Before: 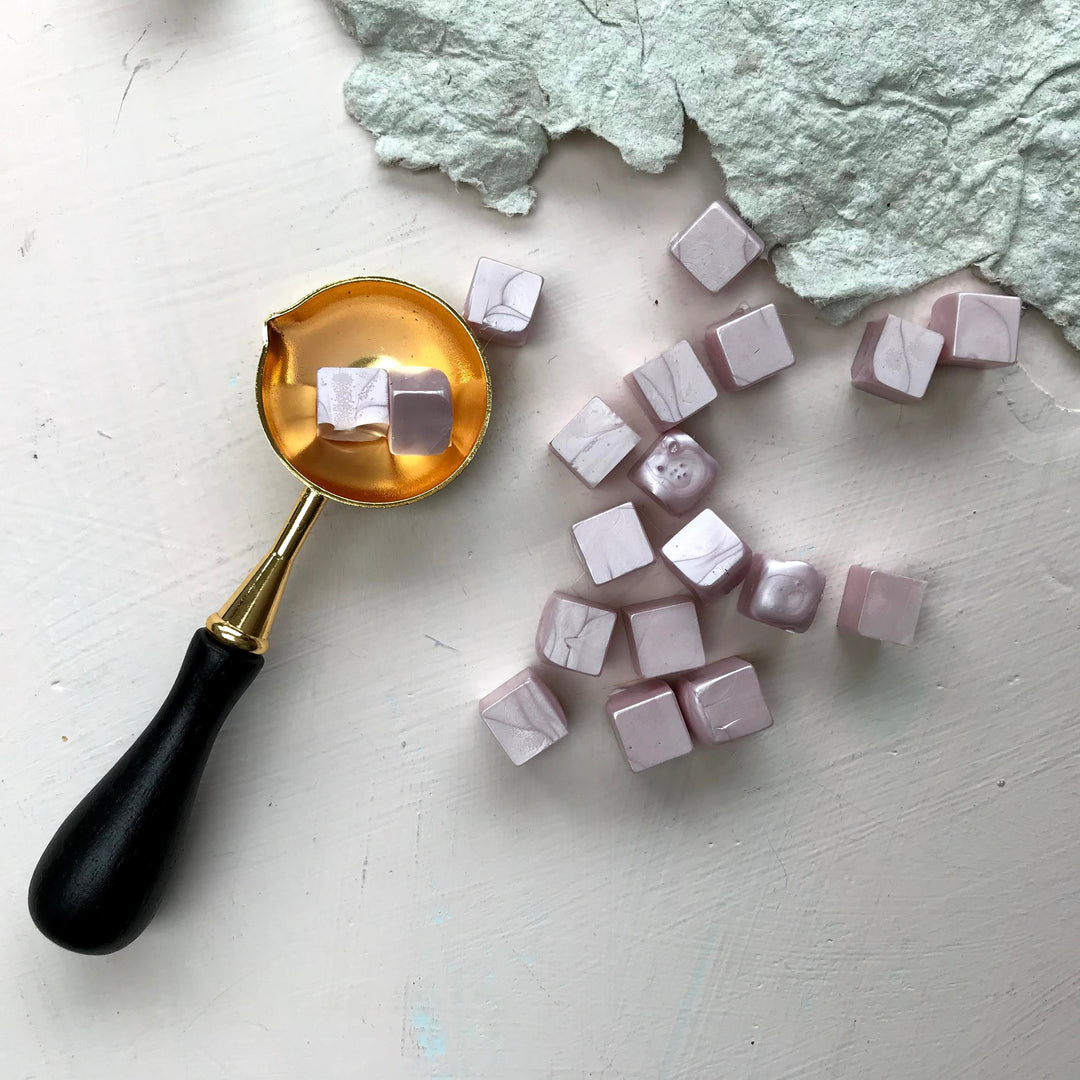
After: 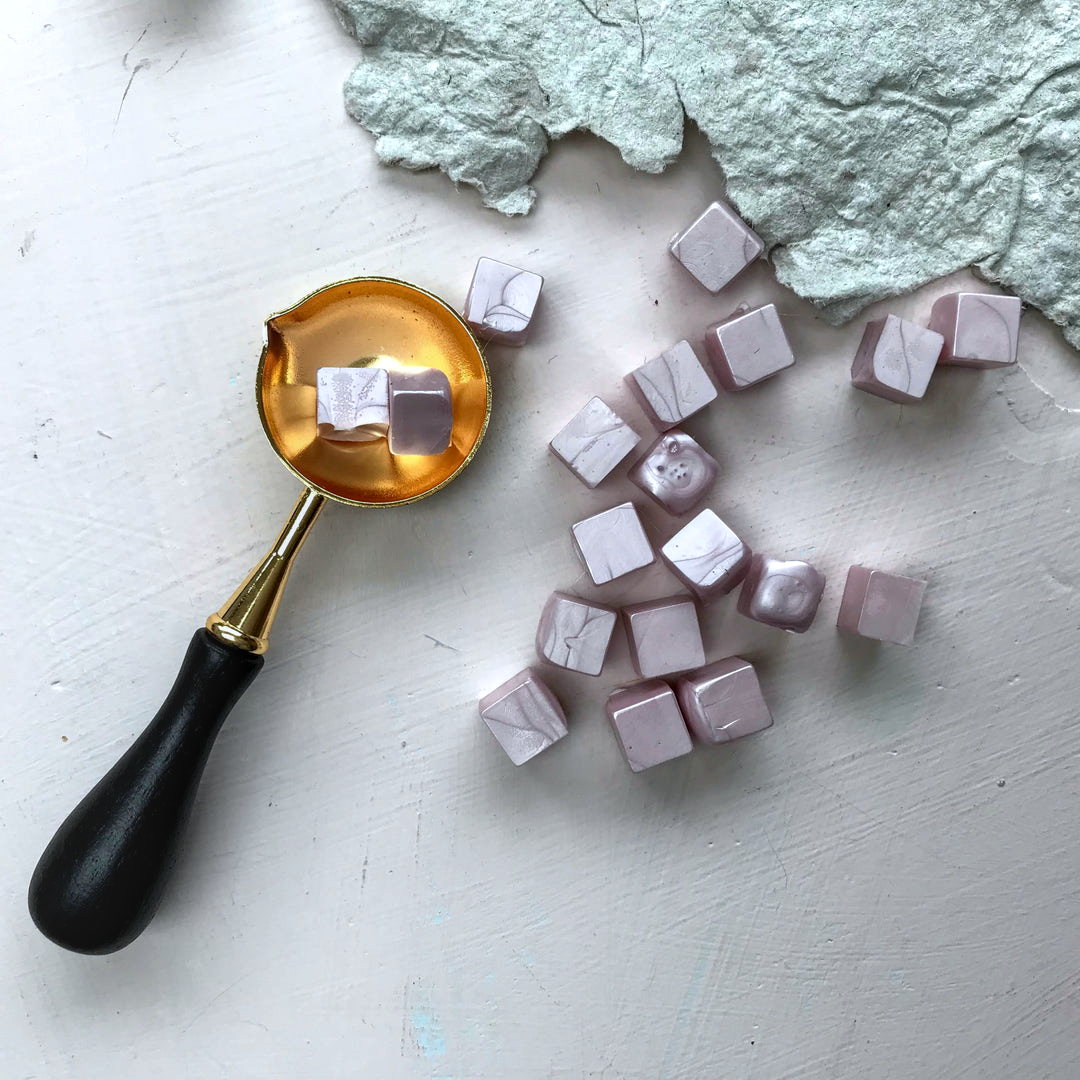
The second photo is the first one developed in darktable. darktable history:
color calibration: x 0.355, y 0.367, temperature 4700.38 K
local contrast: on, module defaults
